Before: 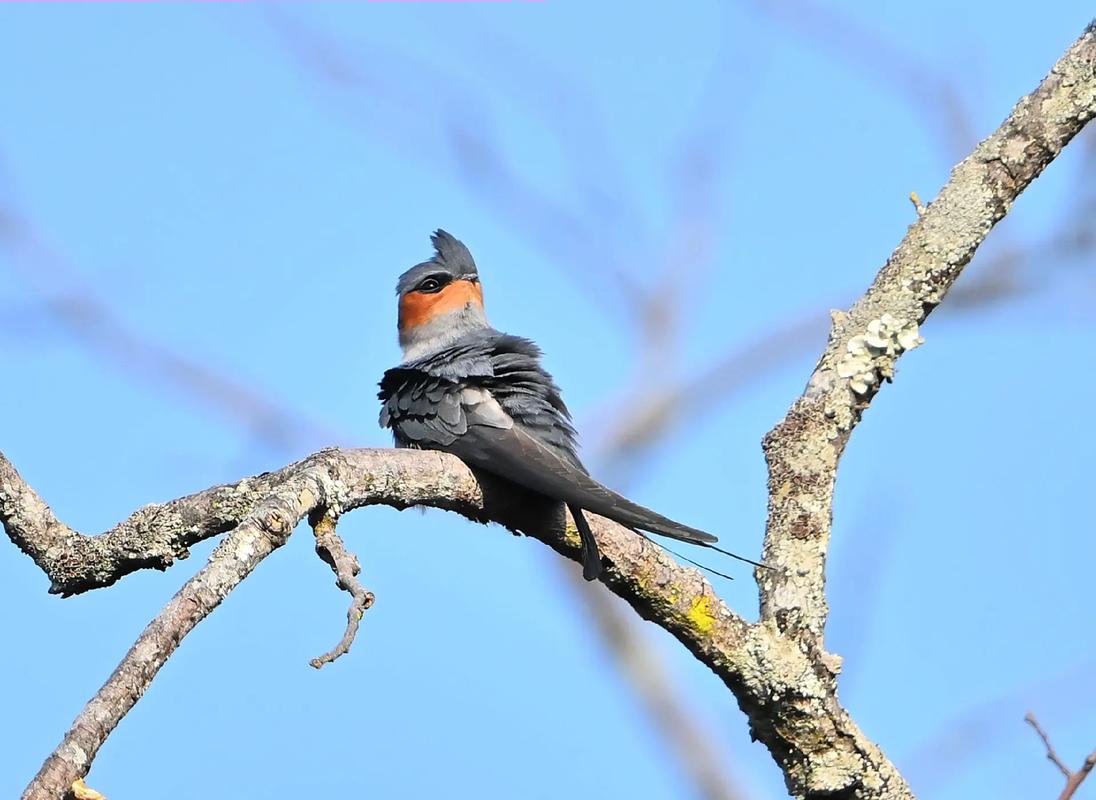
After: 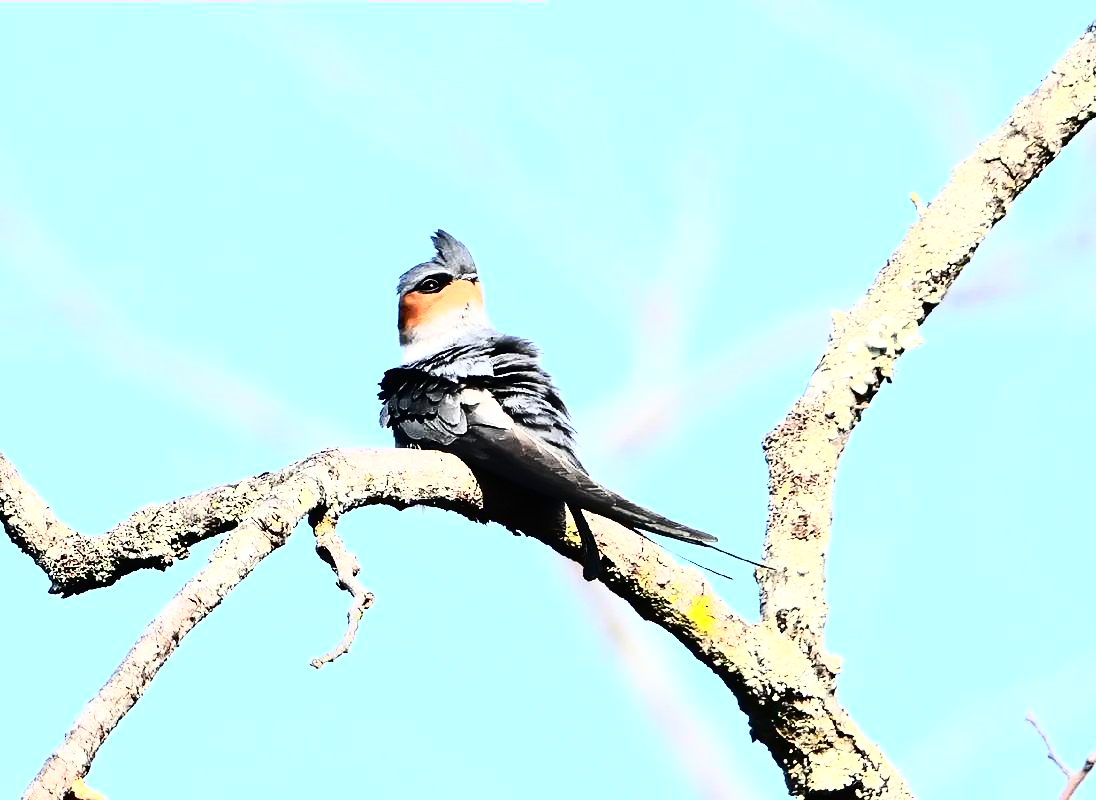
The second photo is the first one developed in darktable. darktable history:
tone curve: curves: ch0 [(0, 0) (0.003, 0.001) (0.011, 0.005) (0.025, 0.009) (0.044, 0.014) (0.069, 0.018) (0.1, 0.025) (0.136, 0.029) (0.177, 0.042) (0.224, 0.064) (0.277, 0.107) (0.335, 0.182) (0.399, 0.3) (0.468, 0.462) (0.543, 0.639) (0.623, 0.802) (0.709, 0.916) (0.801, 0.963) (0.898, 0.988) (1, 1)], color space Lab, independent channels, preserve colors none
tone equalizer: -8 EV 0 EV, -7 EV -0.003 EV, -6 EV 0.004 EV, -5 EV -0.058 EV, -4 EV -0.141 EV, -3 EV -0.148 EV, -2 EV 0.255 EV, -1 EV 0.703 EV, +0 EV 0.496 EV
